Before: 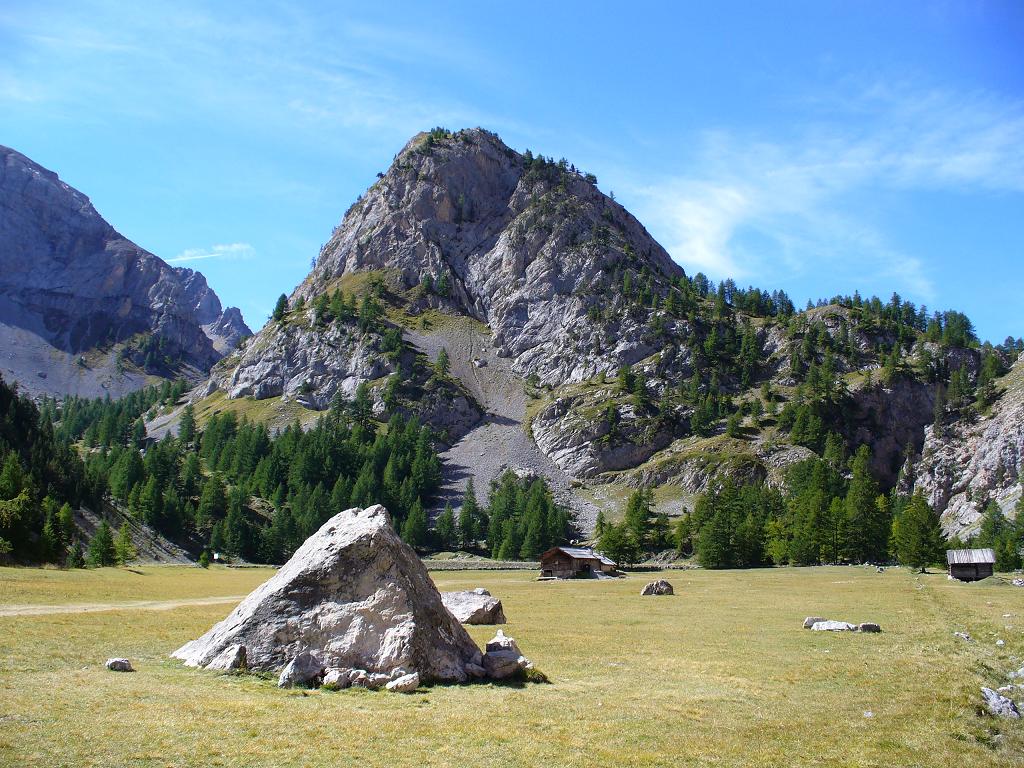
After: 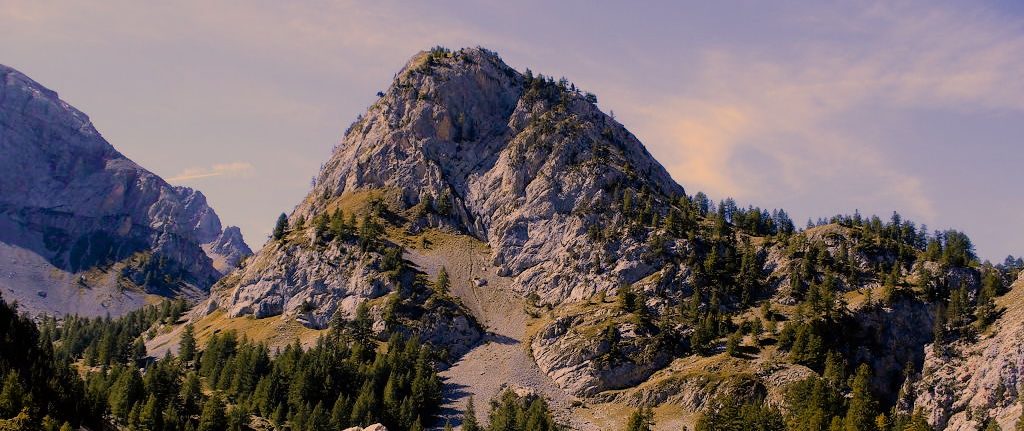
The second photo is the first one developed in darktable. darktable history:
color correction: highlights a* 15, highlights b* 31.55
color zones: curves: ch1 [(0.29, 0.492) (0.373, 0.185) (0.509, 0.481)]; ch2 [(0.25, 0.462) (0.749, 0.457)], mix 40.67%
tone curve: curves: ch0 [(0, 0) (0.087, 0.054) (0.281, 0.245) (0.532, 0.514) (0.835, 0.818) (0.994, 0.955)]; ch1 [(0, 0) (0.27, 0.195) (0.406, 0.435) (0.452, 0.474) (0.495, 0.5) (0.514, 0.508) (0.537, 0.556) (0.654, 0.689) (1, 1)]; ch2 [(0, 0) (0.269, 0.299) (0.459, 0.441) (0.498, 0.499) (0.523, 0.52) (0.551, 0.549) (0.633, 0.625) (0.659, 0.681) (0.718, 0.764) (1, 1)], color space Lab, independent channels, preserve colors none
filmic rgb: black relative exposure -6.82 EV, white relative exposure 5.89 EV, hardness 2.71
crop and rotate: top 10.605%, bottom 33.274%
